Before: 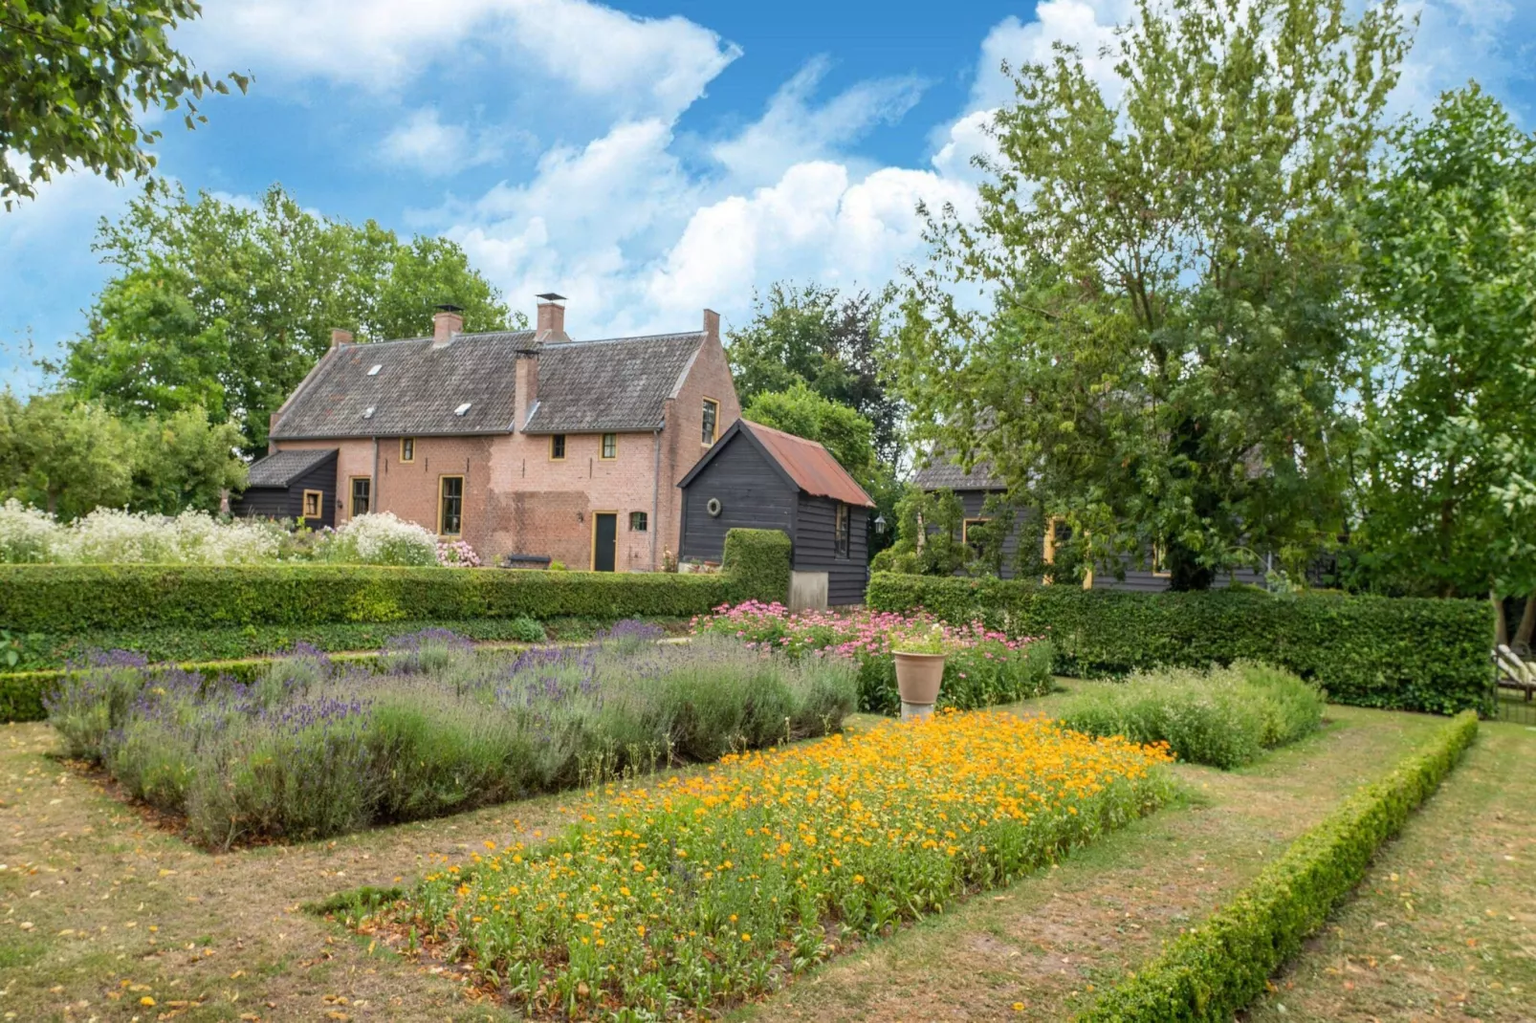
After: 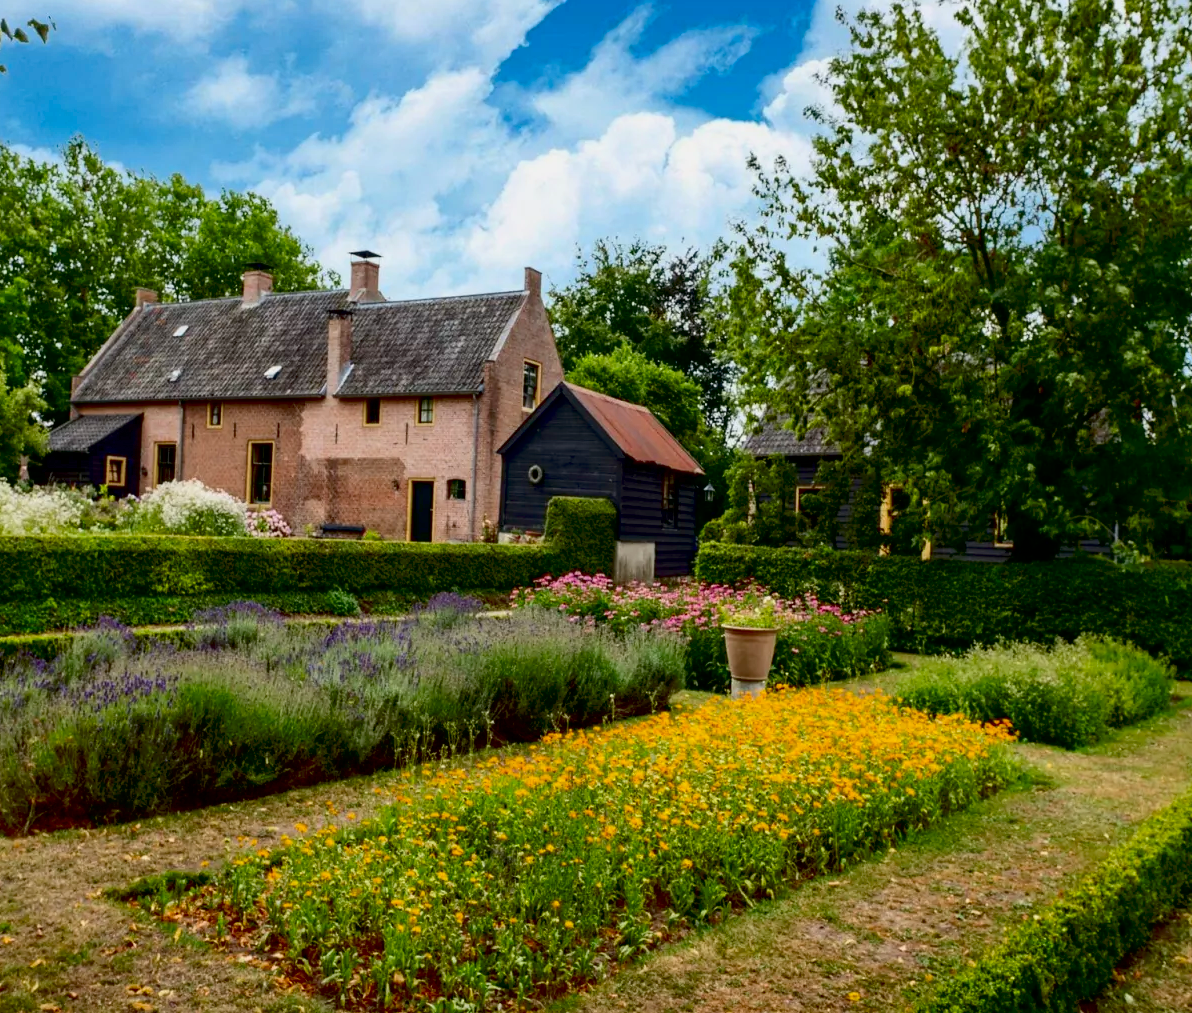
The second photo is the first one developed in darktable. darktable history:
exposure: black level correction 0.046, exposure -0.228 EV, compensate highlight preservation false
crop and rotate: left 13.15%, top 5.251%, right 12.609%
contrast brightness saturation: contrast 0.19, brightness -0.11, saturation 0.21
